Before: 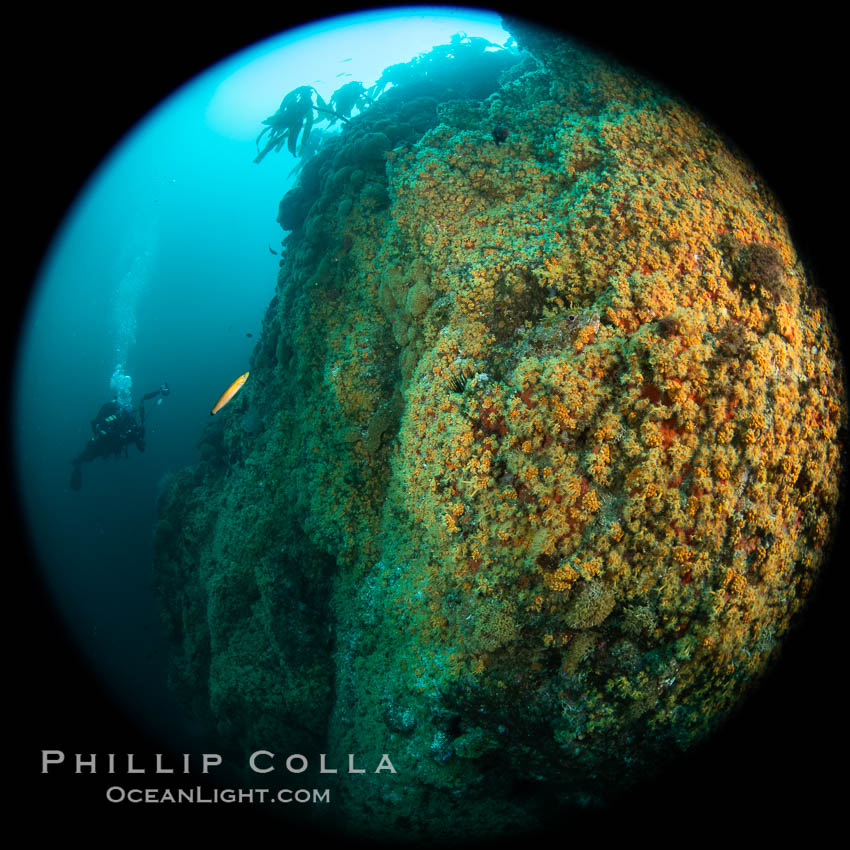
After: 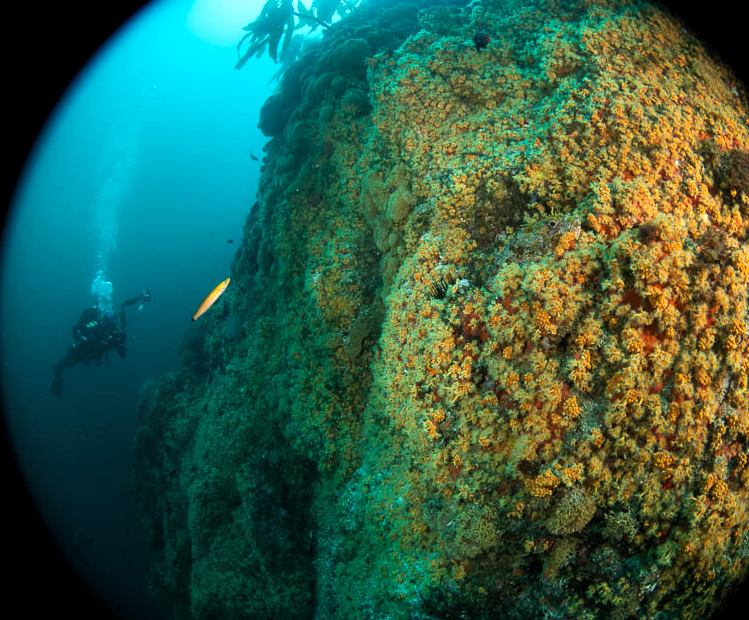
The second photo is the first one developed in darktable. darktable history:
levels: levels [0.016, 0.484, 0.953]
crop and rotate: left 2.402%, top 11.221%, right 9.374%, bottom 15.761%
